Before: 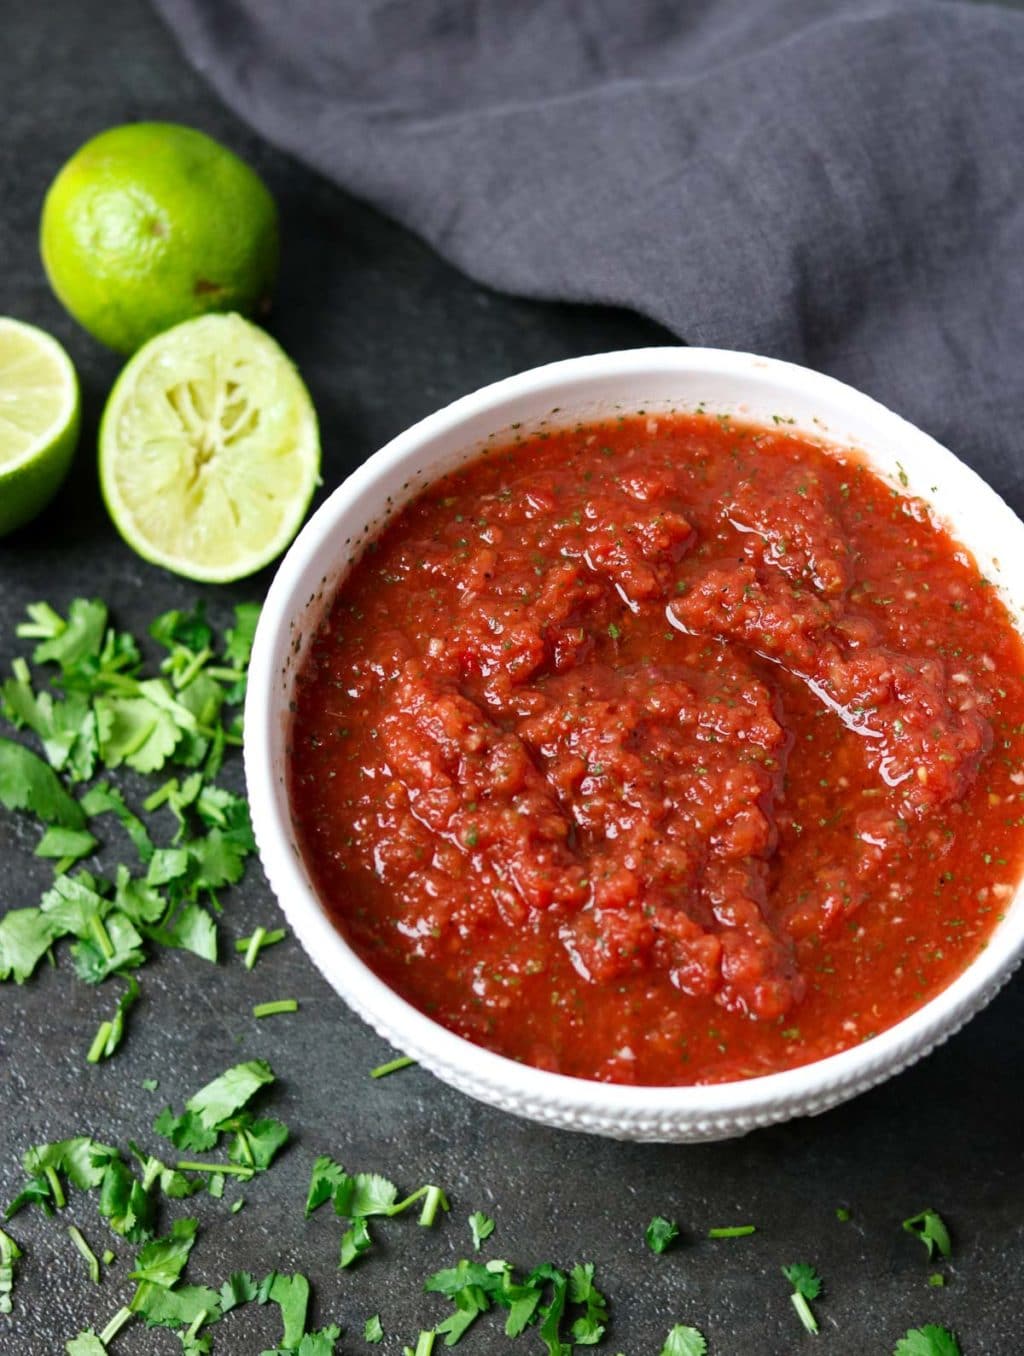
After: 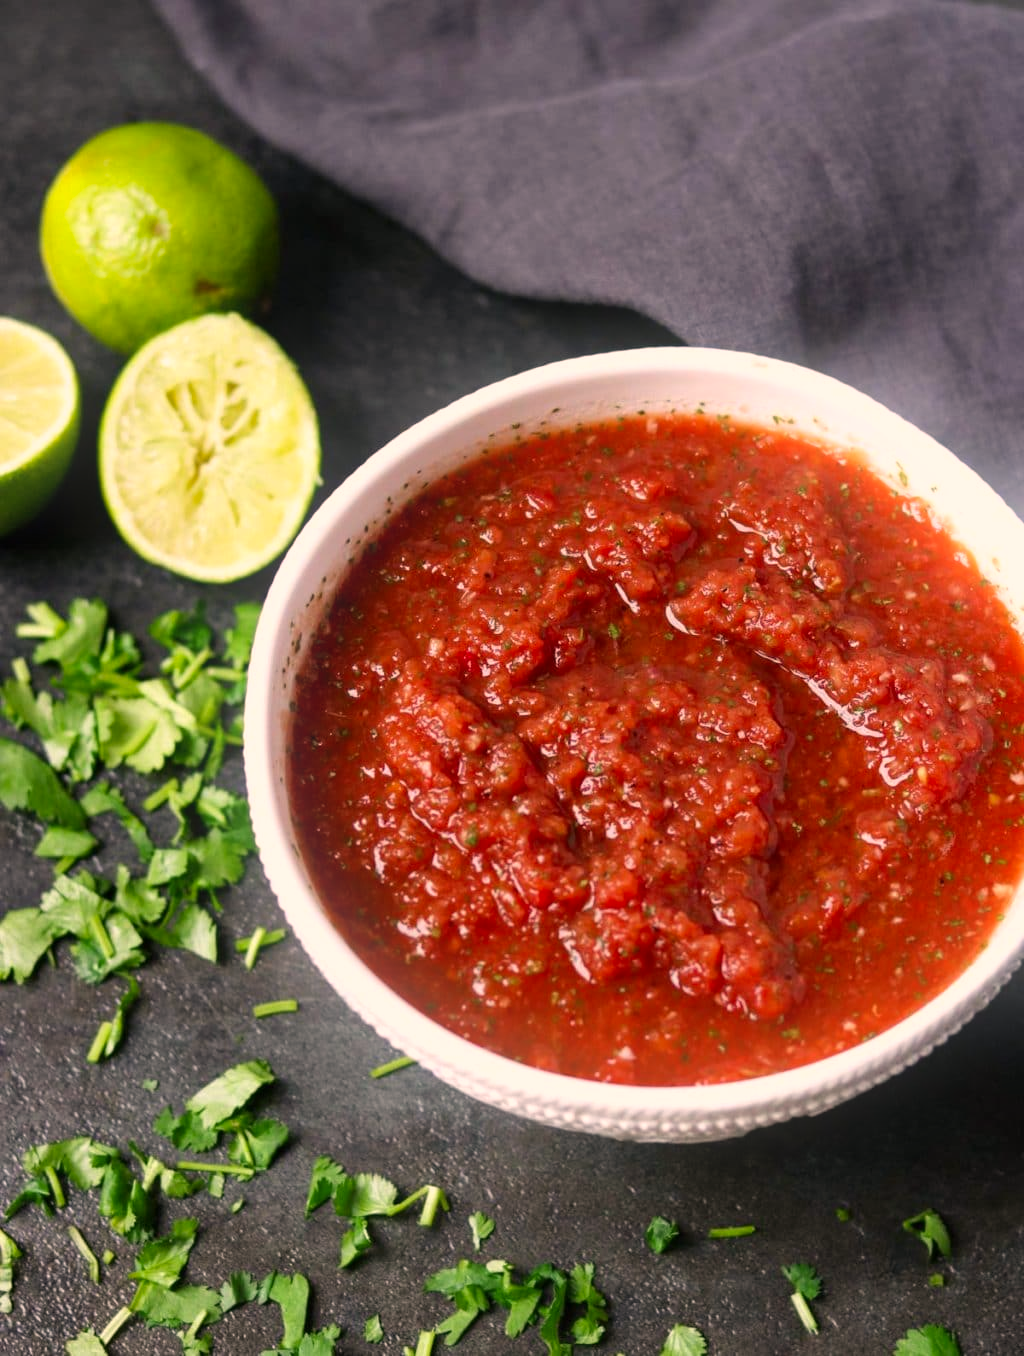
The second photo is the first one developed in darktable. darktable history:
color correction: highlights a* 11.96, highlights b* 11.58
bloom: size 9%, threshold 100%, strength 7%
